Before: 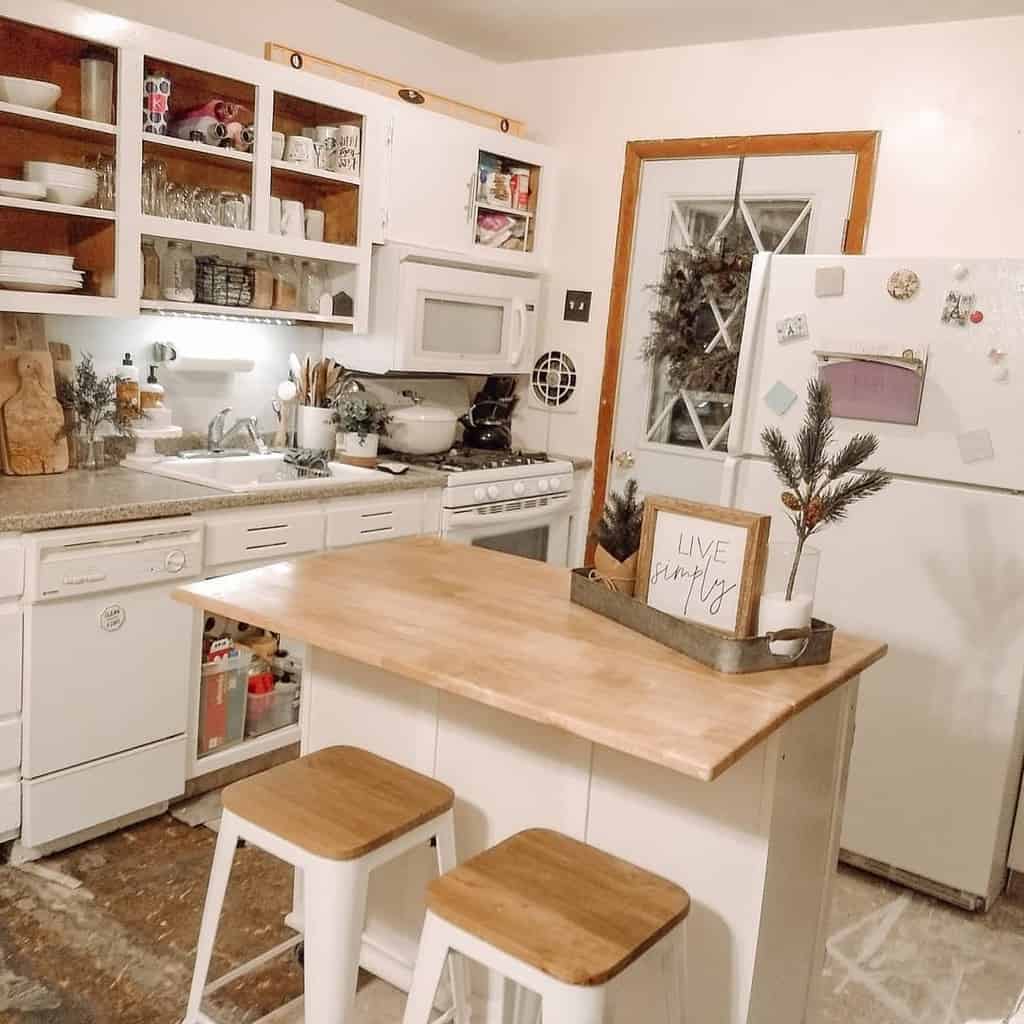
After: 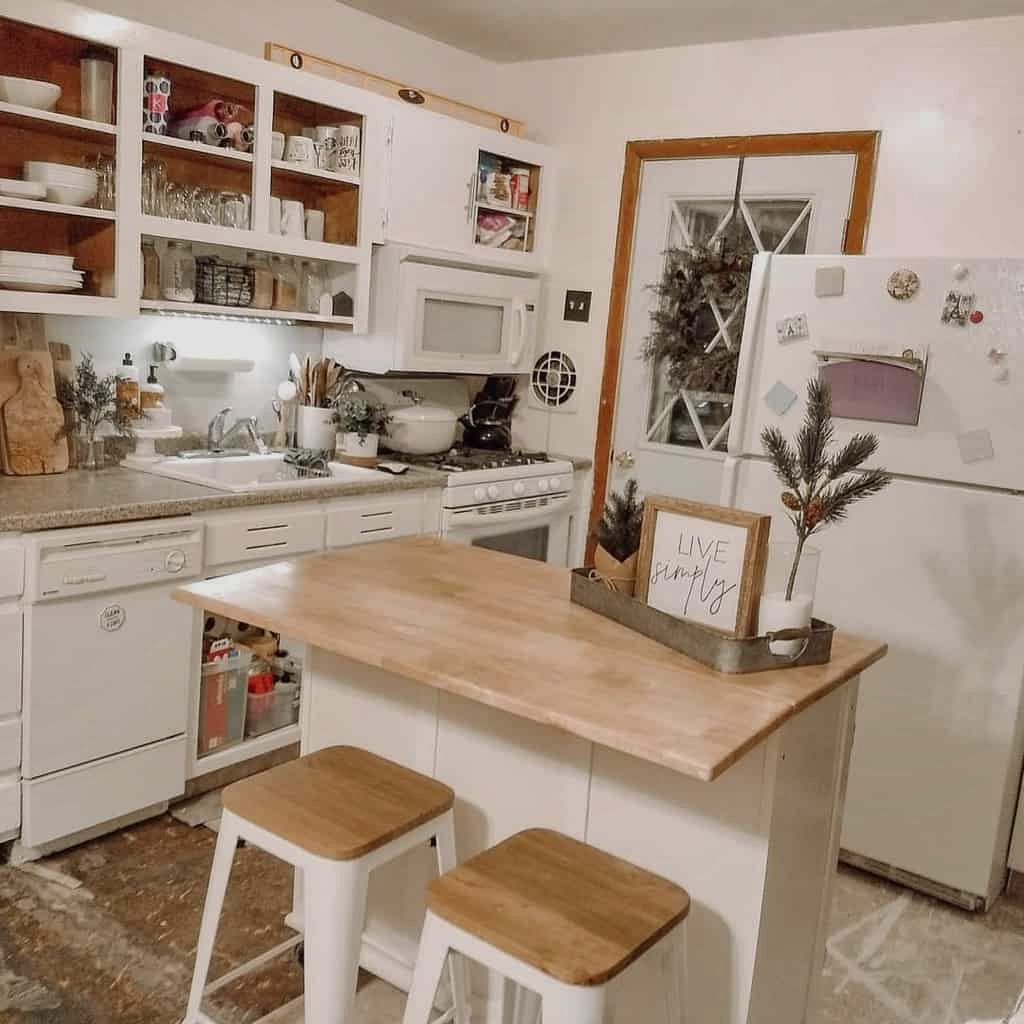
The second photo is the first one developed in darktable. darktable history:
contrast brightness saturation: saturation -0.061
shadows and highlights: shadows 5.41, soften with gaussian
exposure: exposure -0.351 EV, compensate highlight preservation false
